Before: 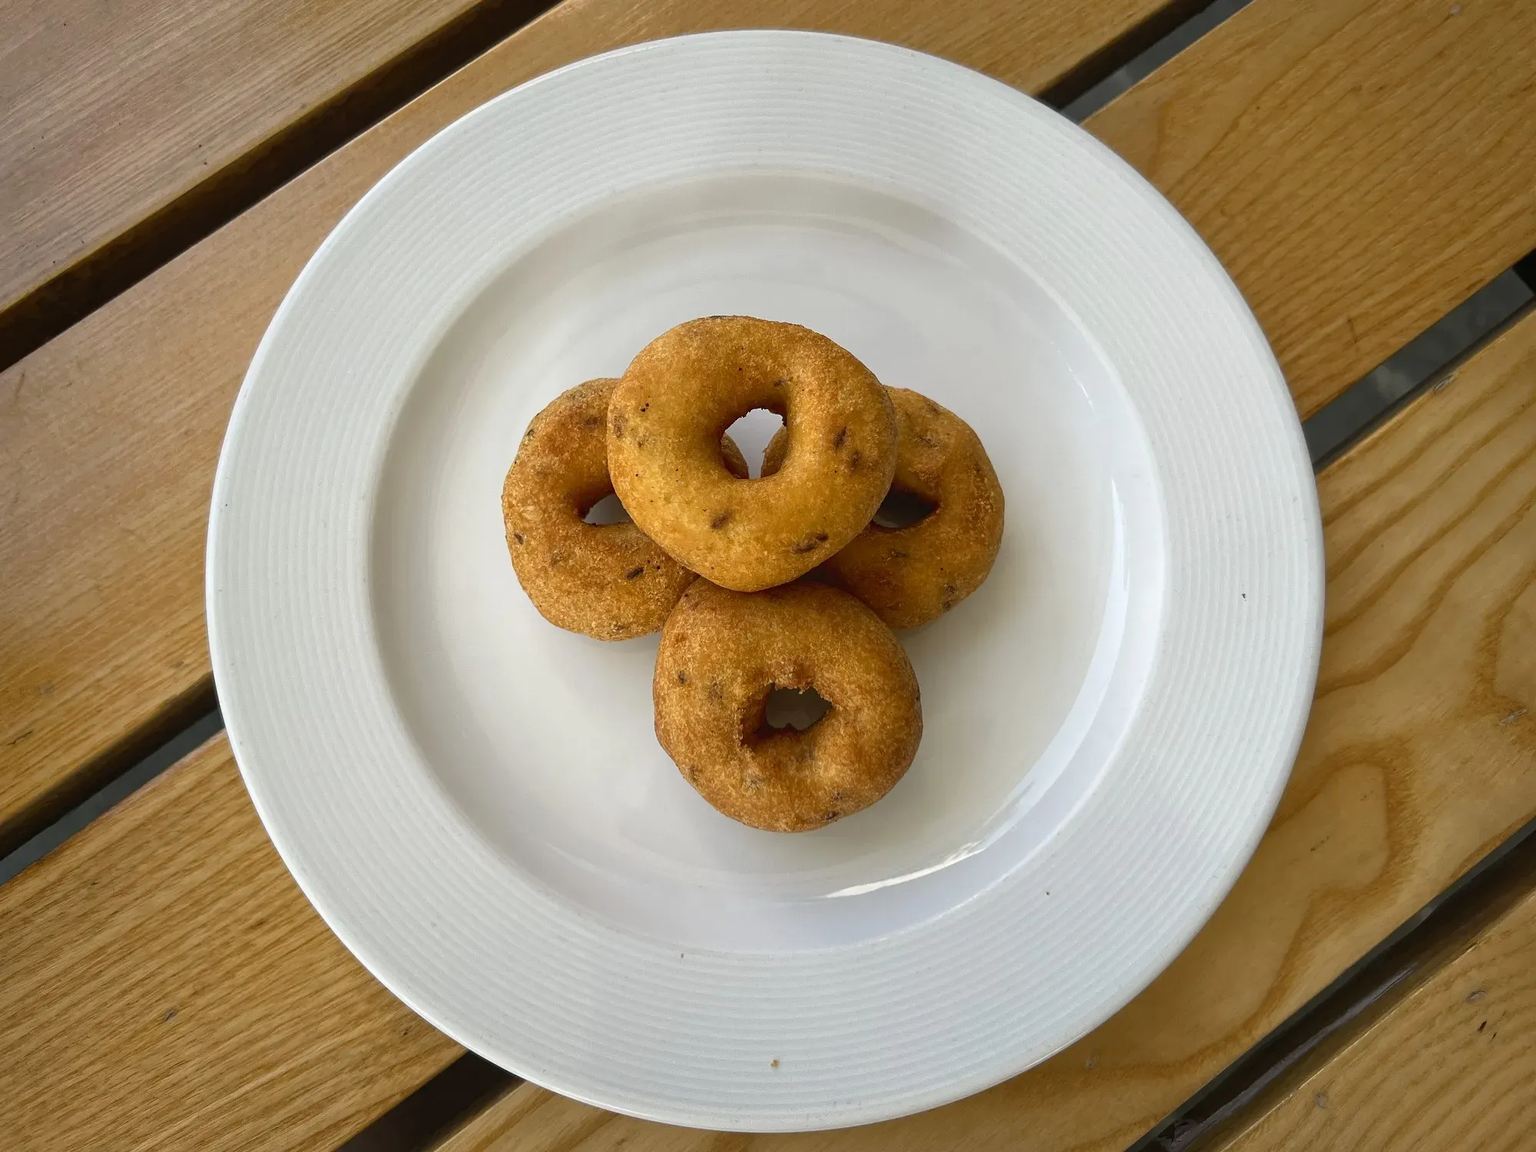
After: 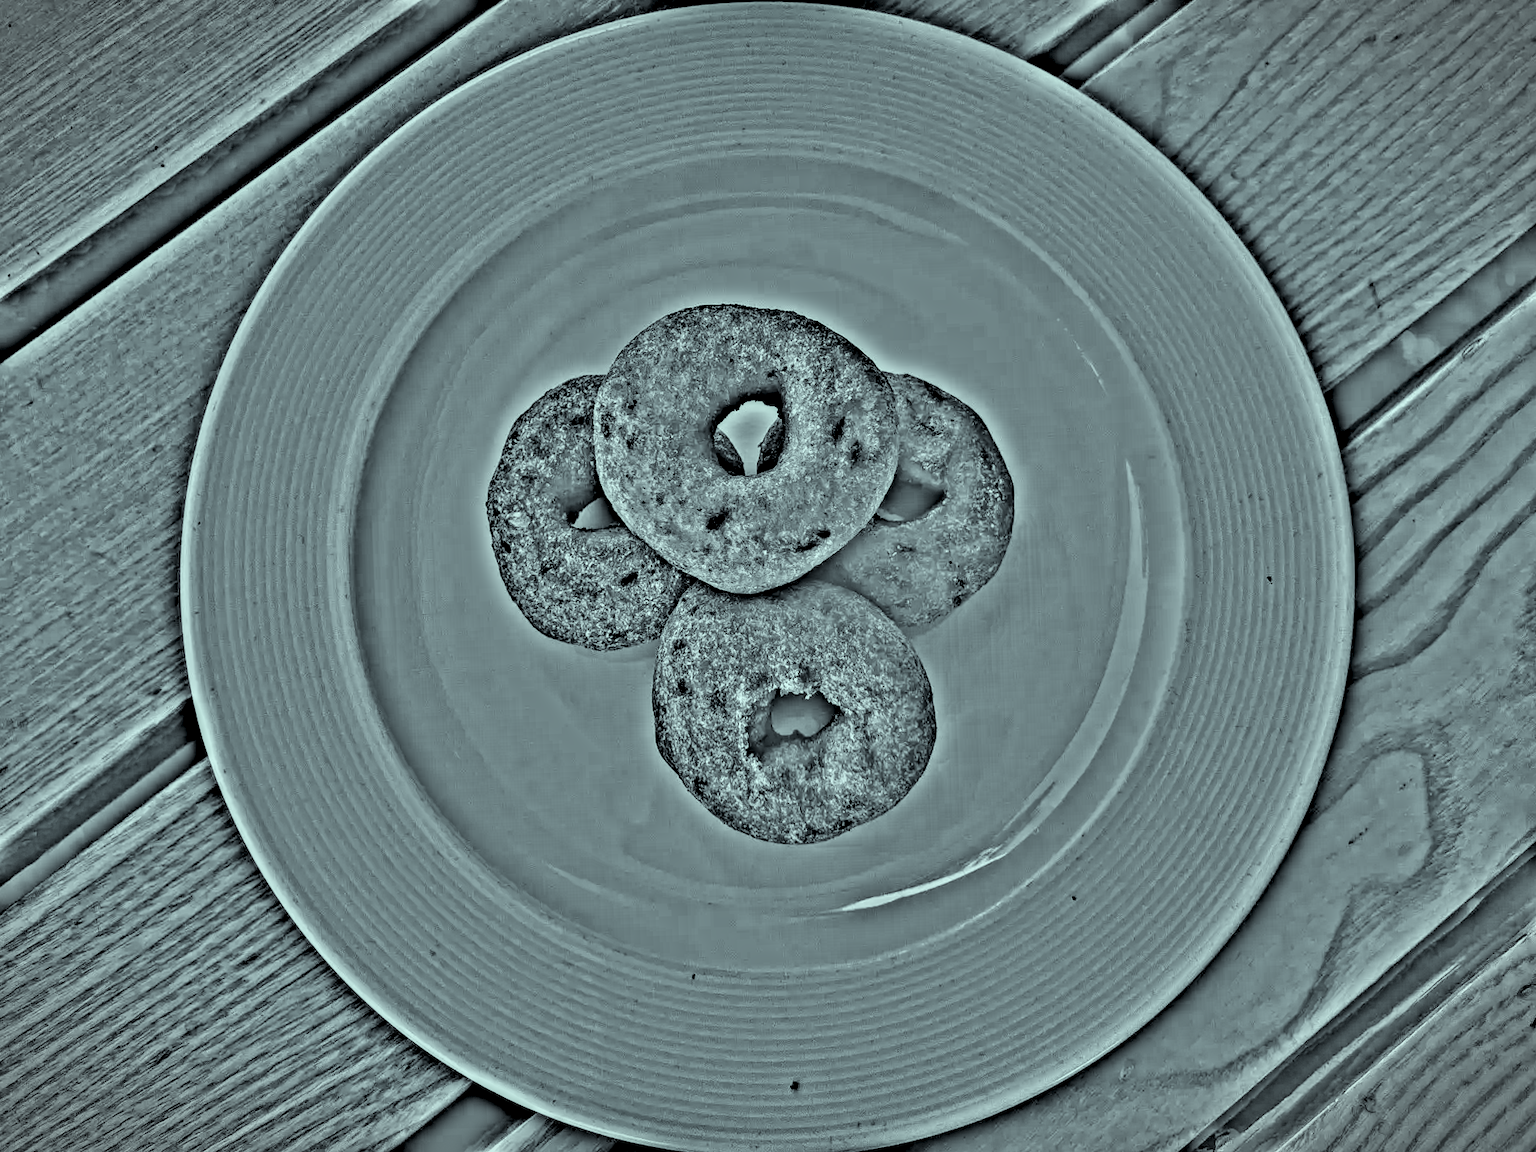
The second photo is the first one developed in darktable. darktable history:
local contrast: detail 154%
color balance: mode lift, gamma, gain (sRGB), lift [0.997, 0.979, 1.021, 1.011], gamma [1, 1.084, 0.916, 0.998], gain [1, 0.87, 1.13, 1.101], contrast 4.55%, contrast fulcrum 38.24%, output saturation 104.09%
white balance: red 1.042, blue 1.17
rotate and perspective: rotation -2.12°, lens shift (vertical) 0.009, lens shift (horizontal) -0.008, automatic cropping original format, crop left 0.036, crop right 0.964, crop top 0.05, crop bottom 0.959
vignetting: fall-off start 100%, brightness -0.406, saturation -0.3, width/height ratio 1.324, dithering 8-bit output, unbound false
highpass: on, module defaults
filmic rgb: black relative exposure -4.14 EV, white relative exposure 5.1 EV, hardness 2.11, contrast 1.165
exposure: exposure 0.197 EV, compensate highlight preservation false
